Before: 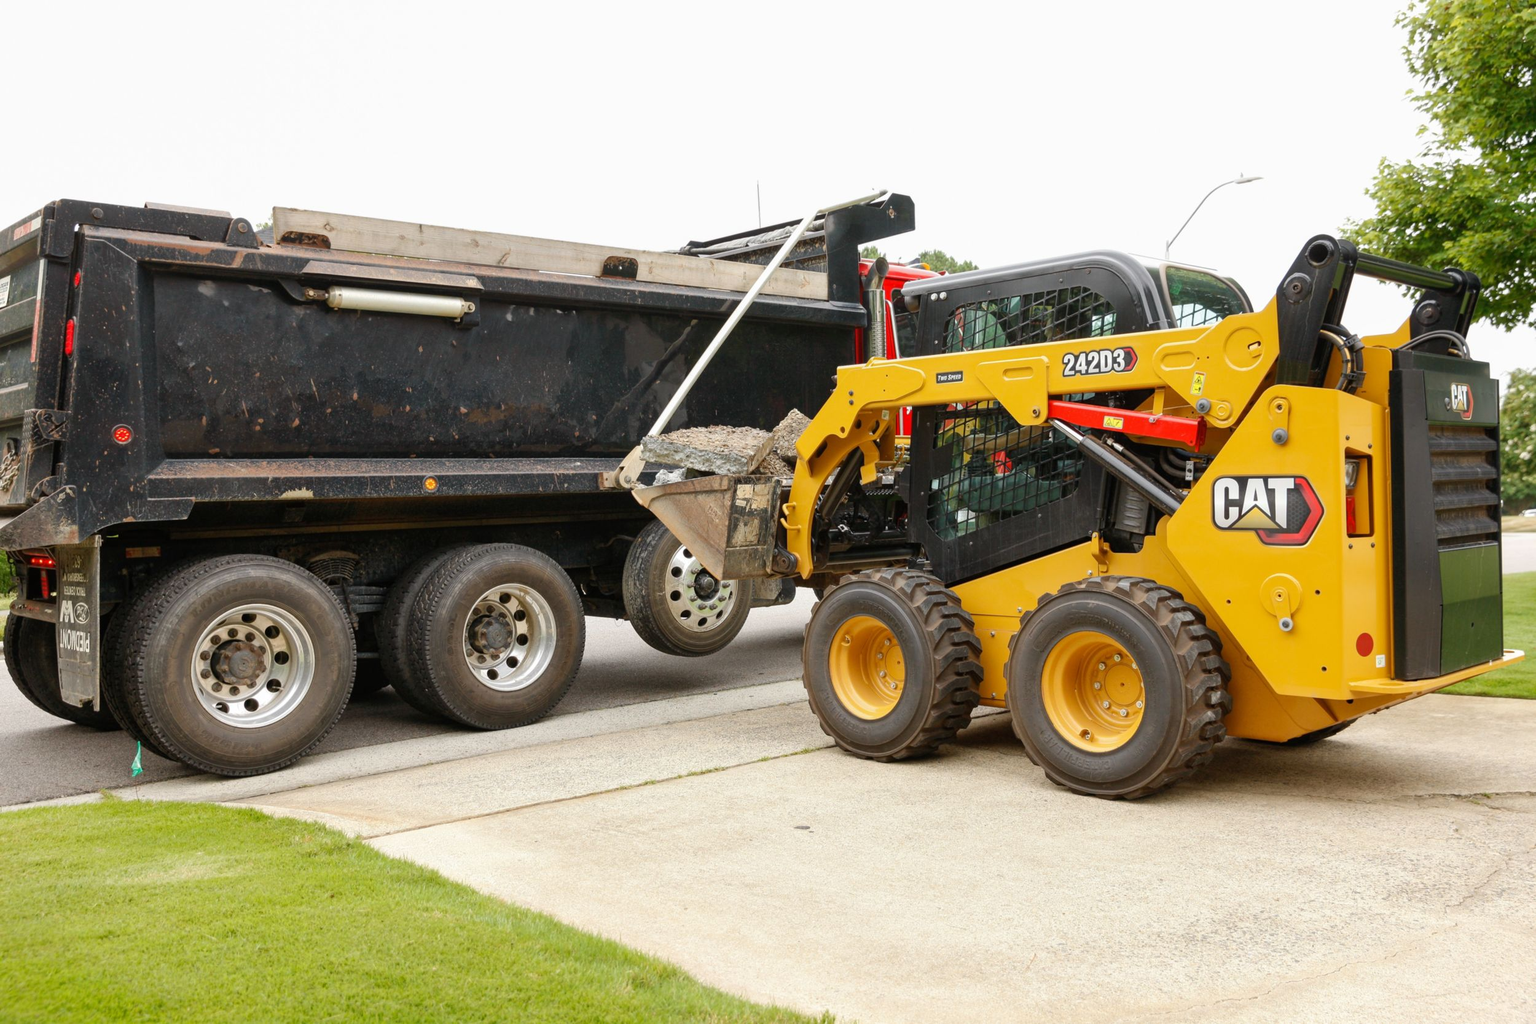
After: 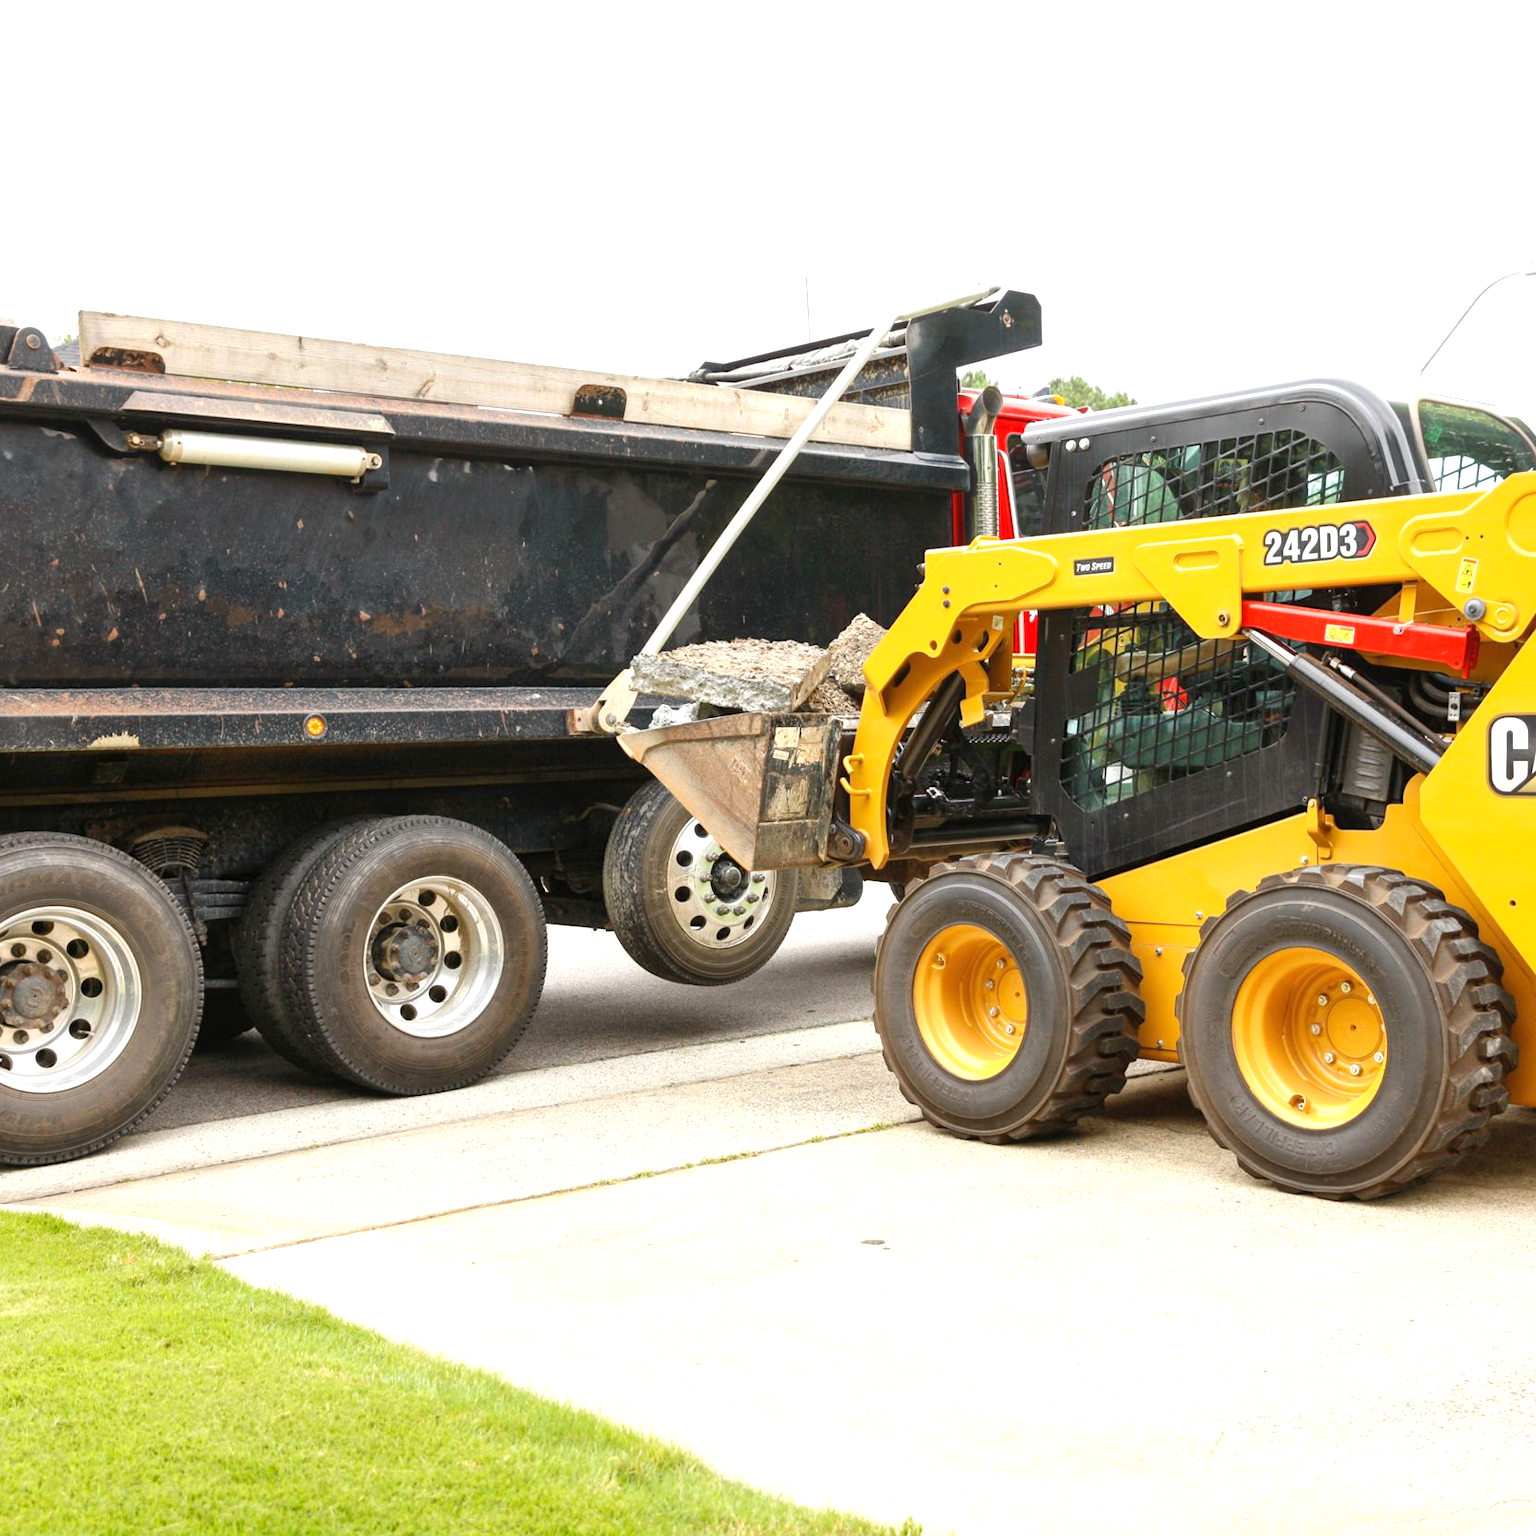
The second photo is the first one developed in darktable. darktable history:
exposure: black level correction 0, exposure 0.699 EV, compensate highlight preservation false
crop and rotate: left 14.377%, right 18.946%
